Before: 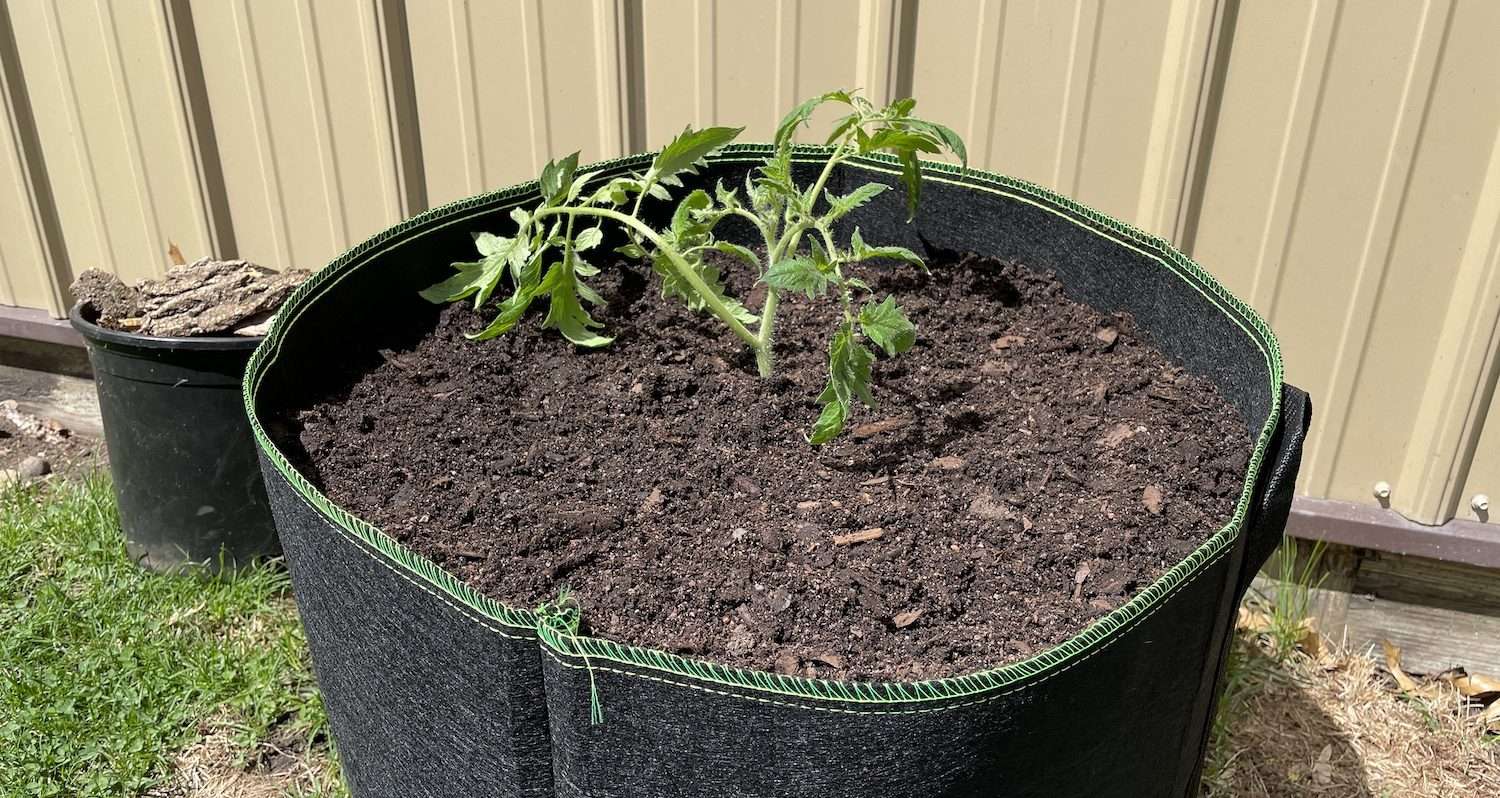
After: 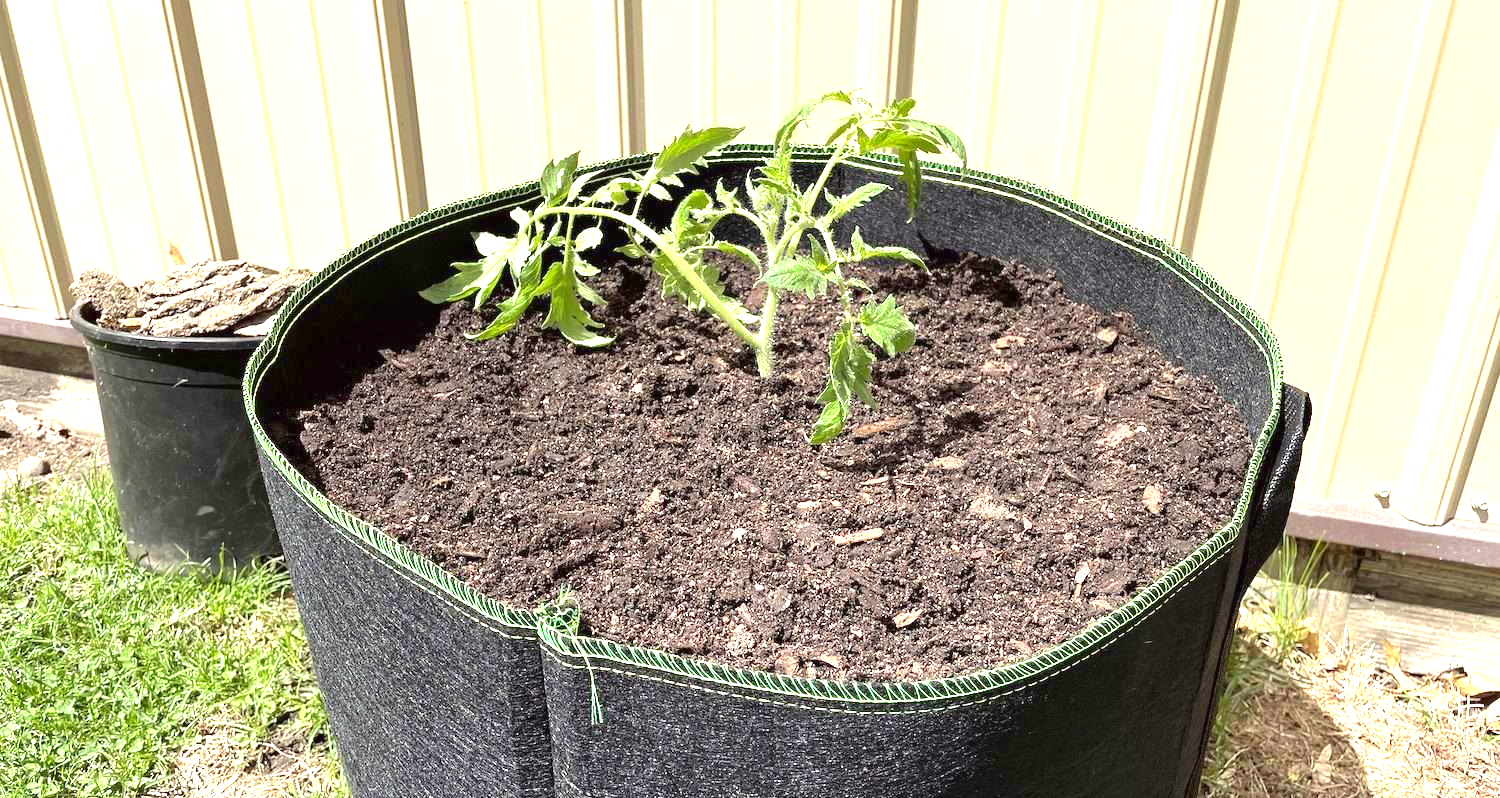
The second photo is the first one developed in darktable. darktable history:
color correction: highlights a* -1.12, highlights b* 4.44, shadows a* 3.61
exposure: black level correction 0, exposure 1.392 EV, compensate highlight preservation false
